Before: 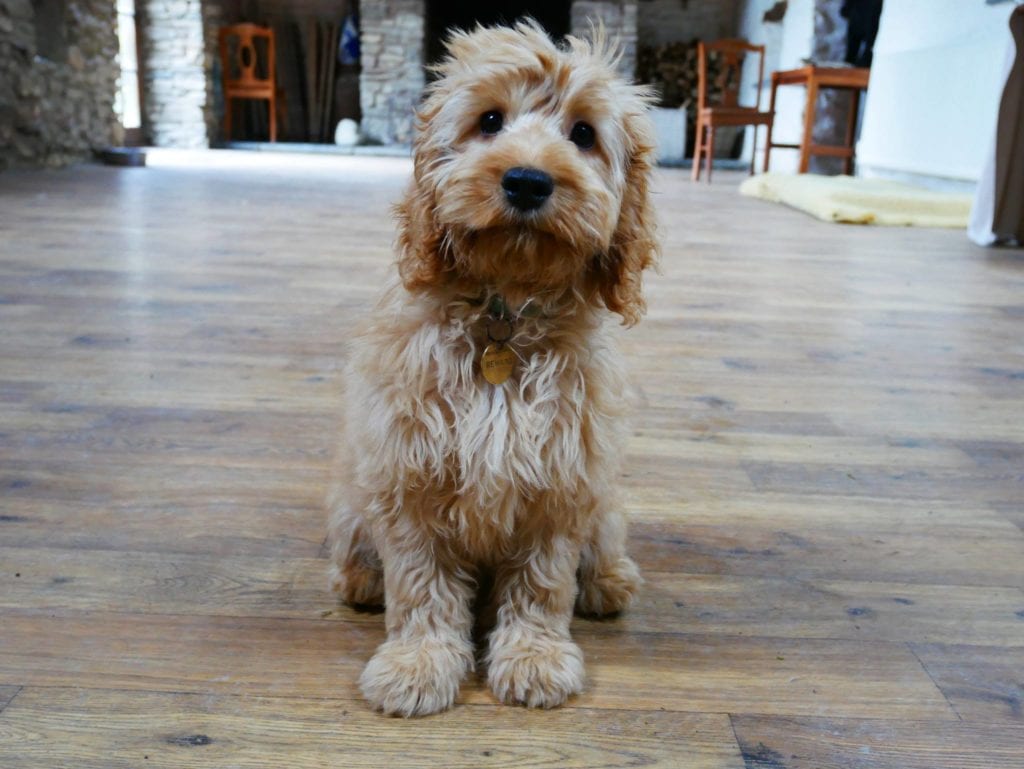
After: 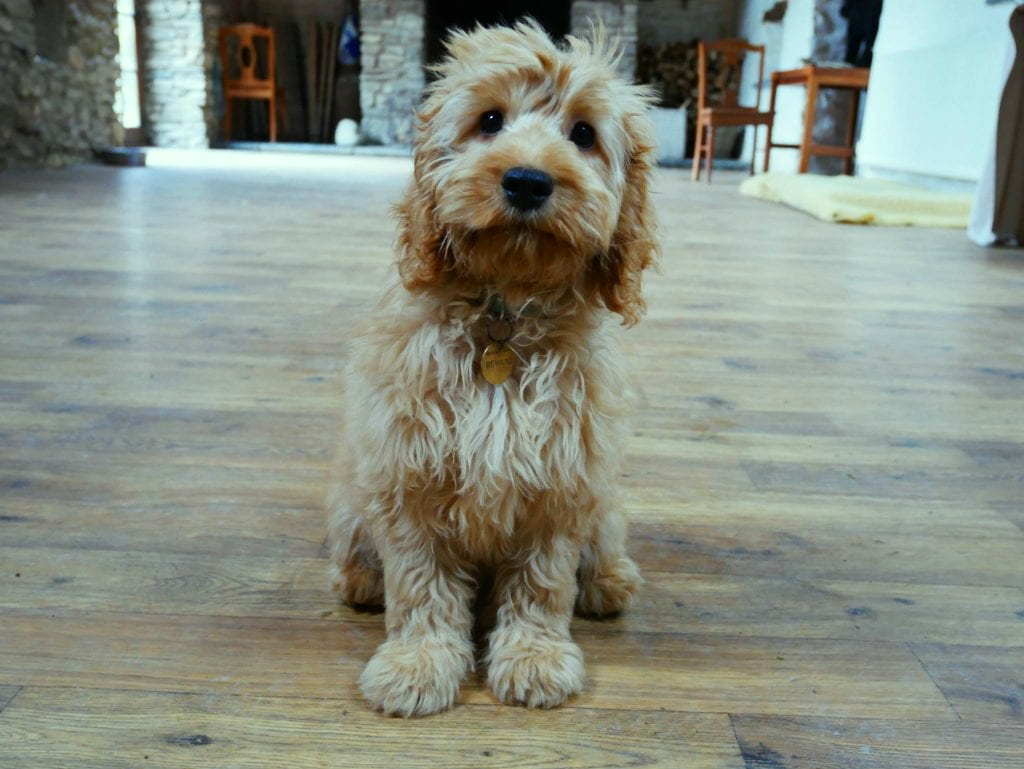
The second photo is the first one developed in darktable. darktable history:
color correction: highlights a* -8.52, highlights b* 3.49
sharpen: radius 2.898, amount 0.851, threshold 47.089
